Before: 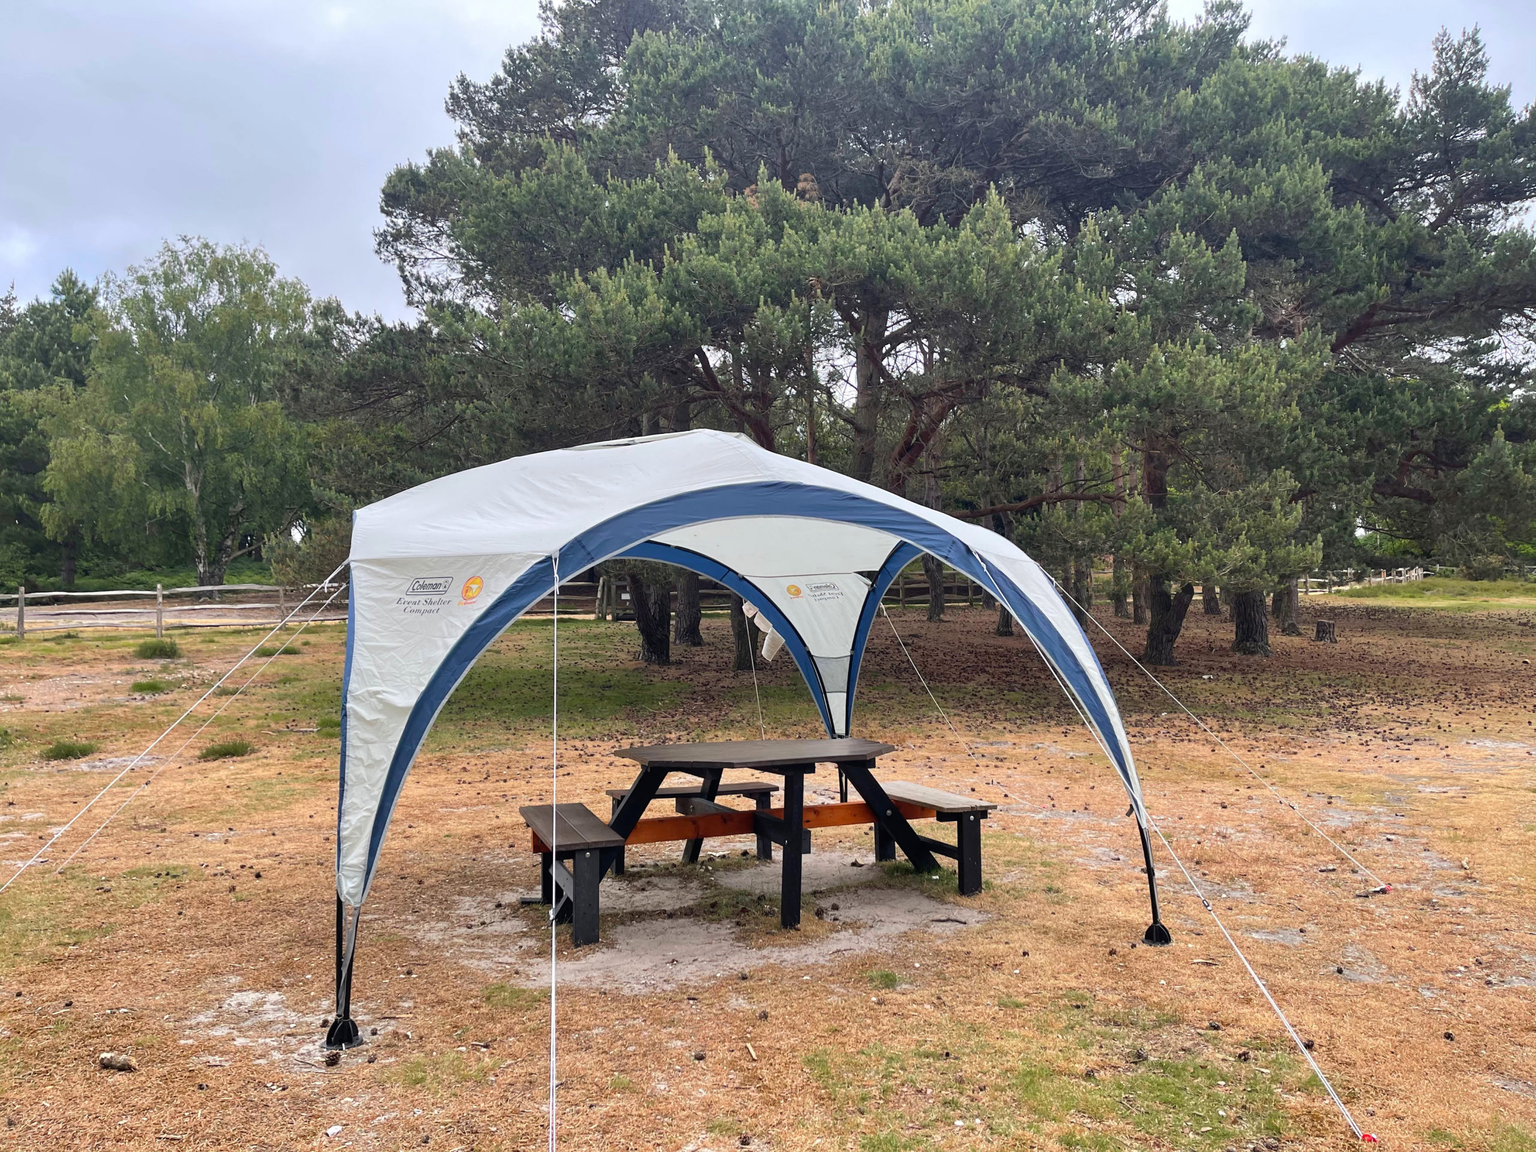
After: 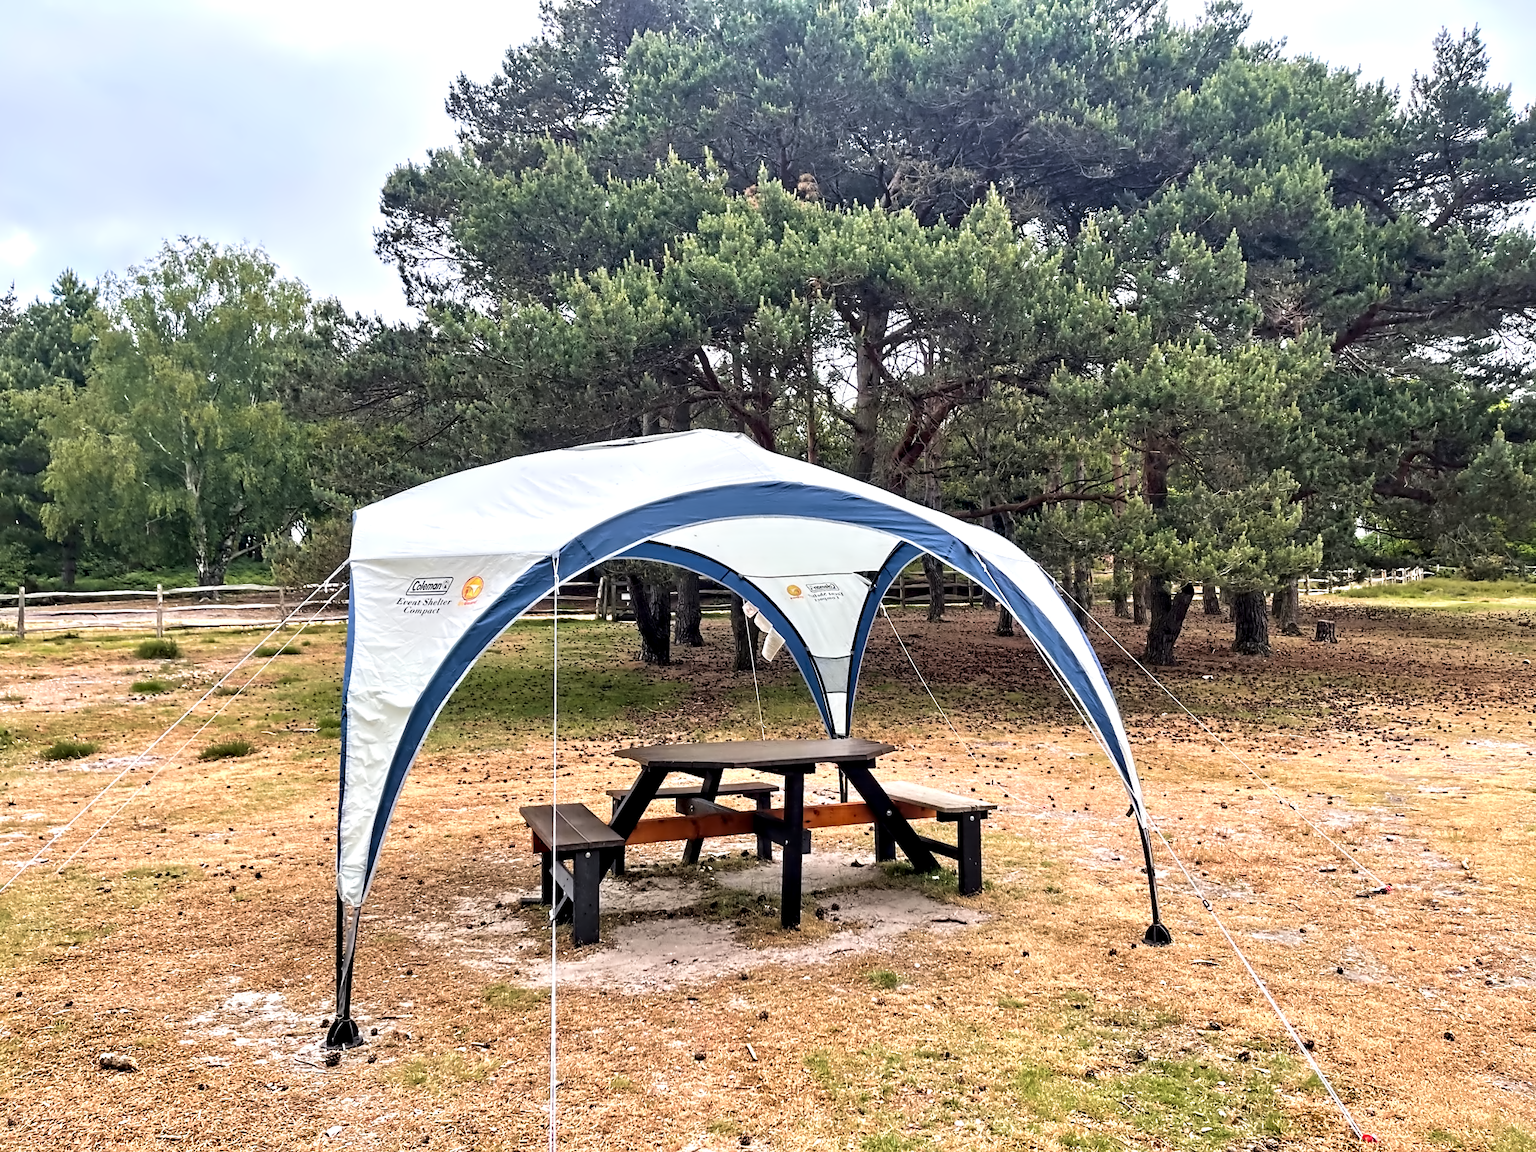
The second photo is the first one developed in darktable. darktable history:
tone equalizer: -8 EV -0.404 EV, -7 EV -0.427 EV, -6 EV -0.296 EV, -5 EV -0.198 EV, -3 EV 0.219 EV, -2 EV 0.327 EV, -1 EV 0.414 EV, +0 EV 0.435 EV
contrast equalizer: octaves 7, y [[0.5, 0.542, 0.583, 0.625, 0.667, 0.708], [0.5 ×6], [0.5 ×6], [0, 0.033, 0.067, 0.1, 0.133, 0.167], [0, 0.05, 0.1, 0.15, 0.2, 0.25]]
velvia: strength 27.6%
